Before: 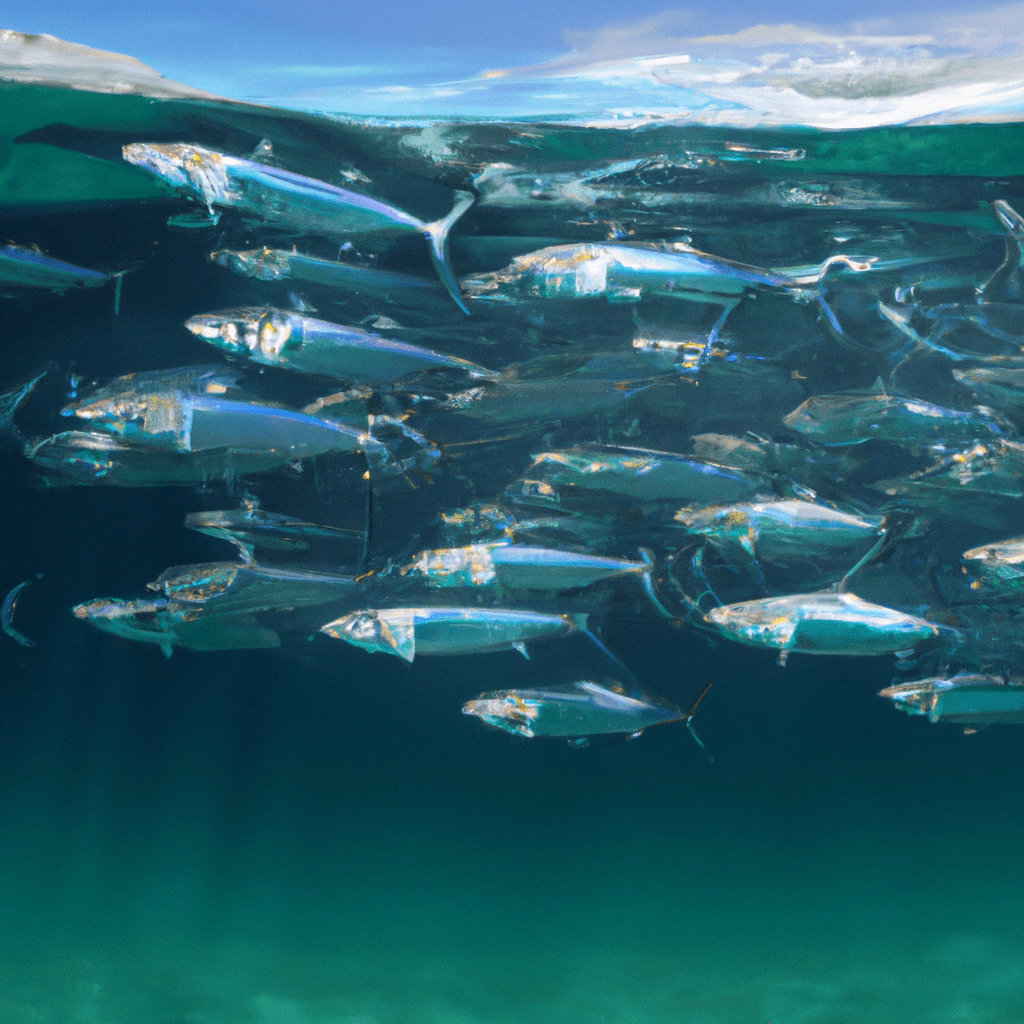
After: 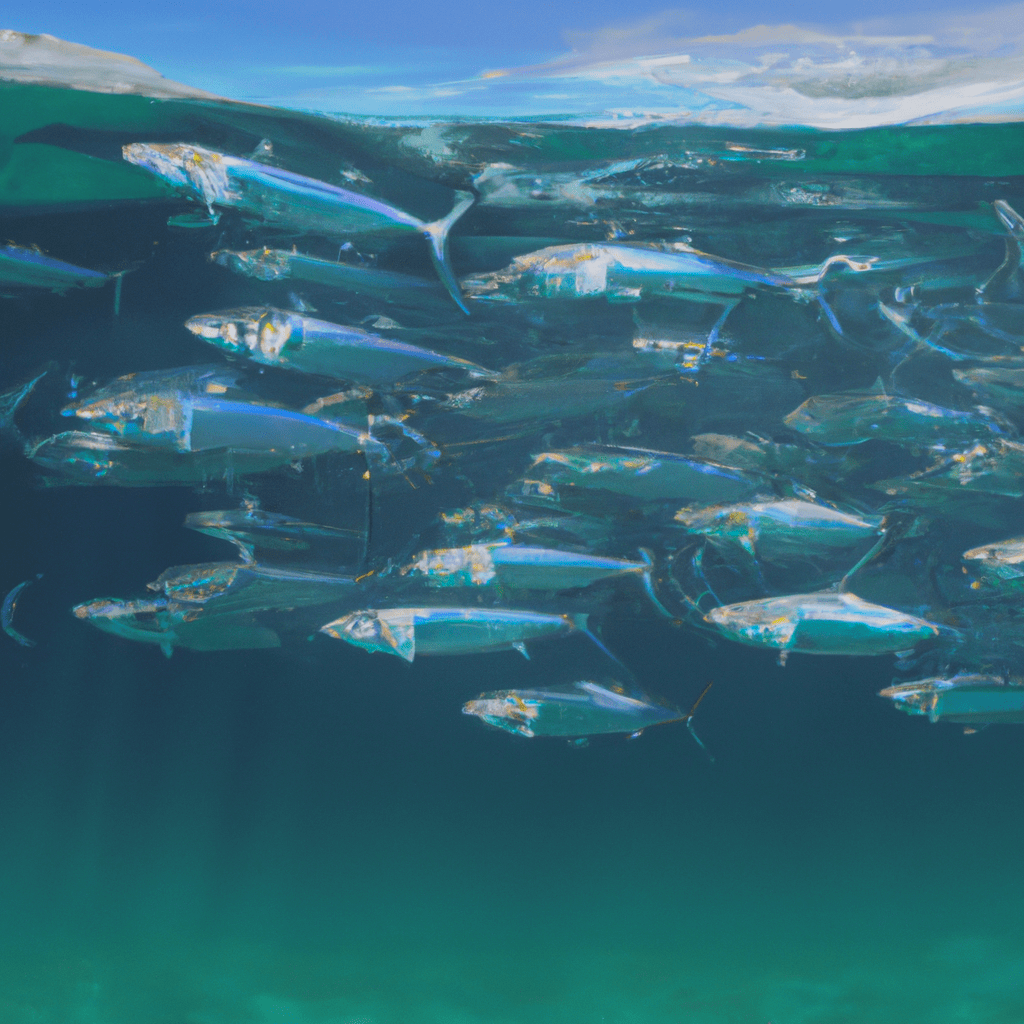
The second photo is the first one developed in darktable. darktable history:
white balance: red 0.982, blue 1.018
contrast brightness saturation: contrast -0.28
